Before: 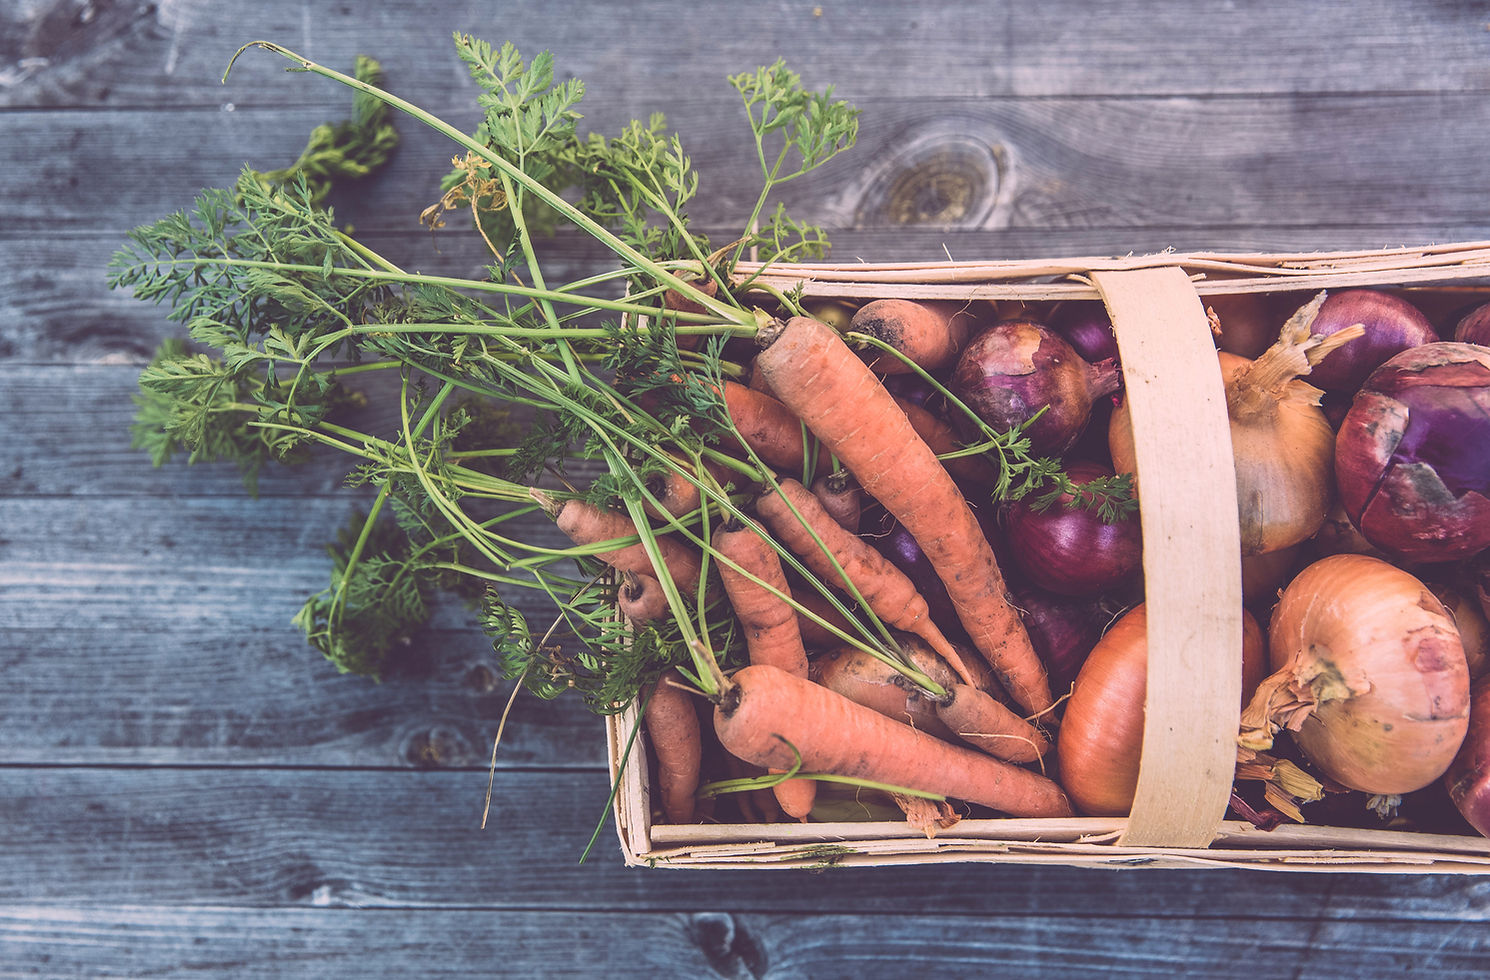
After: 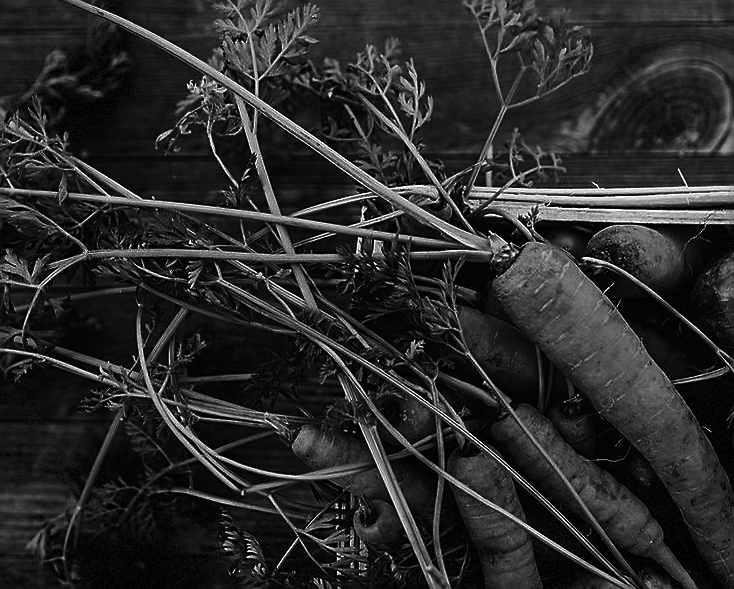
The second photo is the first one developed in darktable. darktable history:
contrast brightness saturation: contrast 0.02, brightness -1, saturation -1
crop: left 17.835%, top 7.675%, right 32.881%, bottom 32.213%
sharpen: on, module defaults
vignetting: fall-off start 100%, brightness -0.406, saturation -0.3, width/height ratio 1.324, dithering 8-bit output, unbound false
